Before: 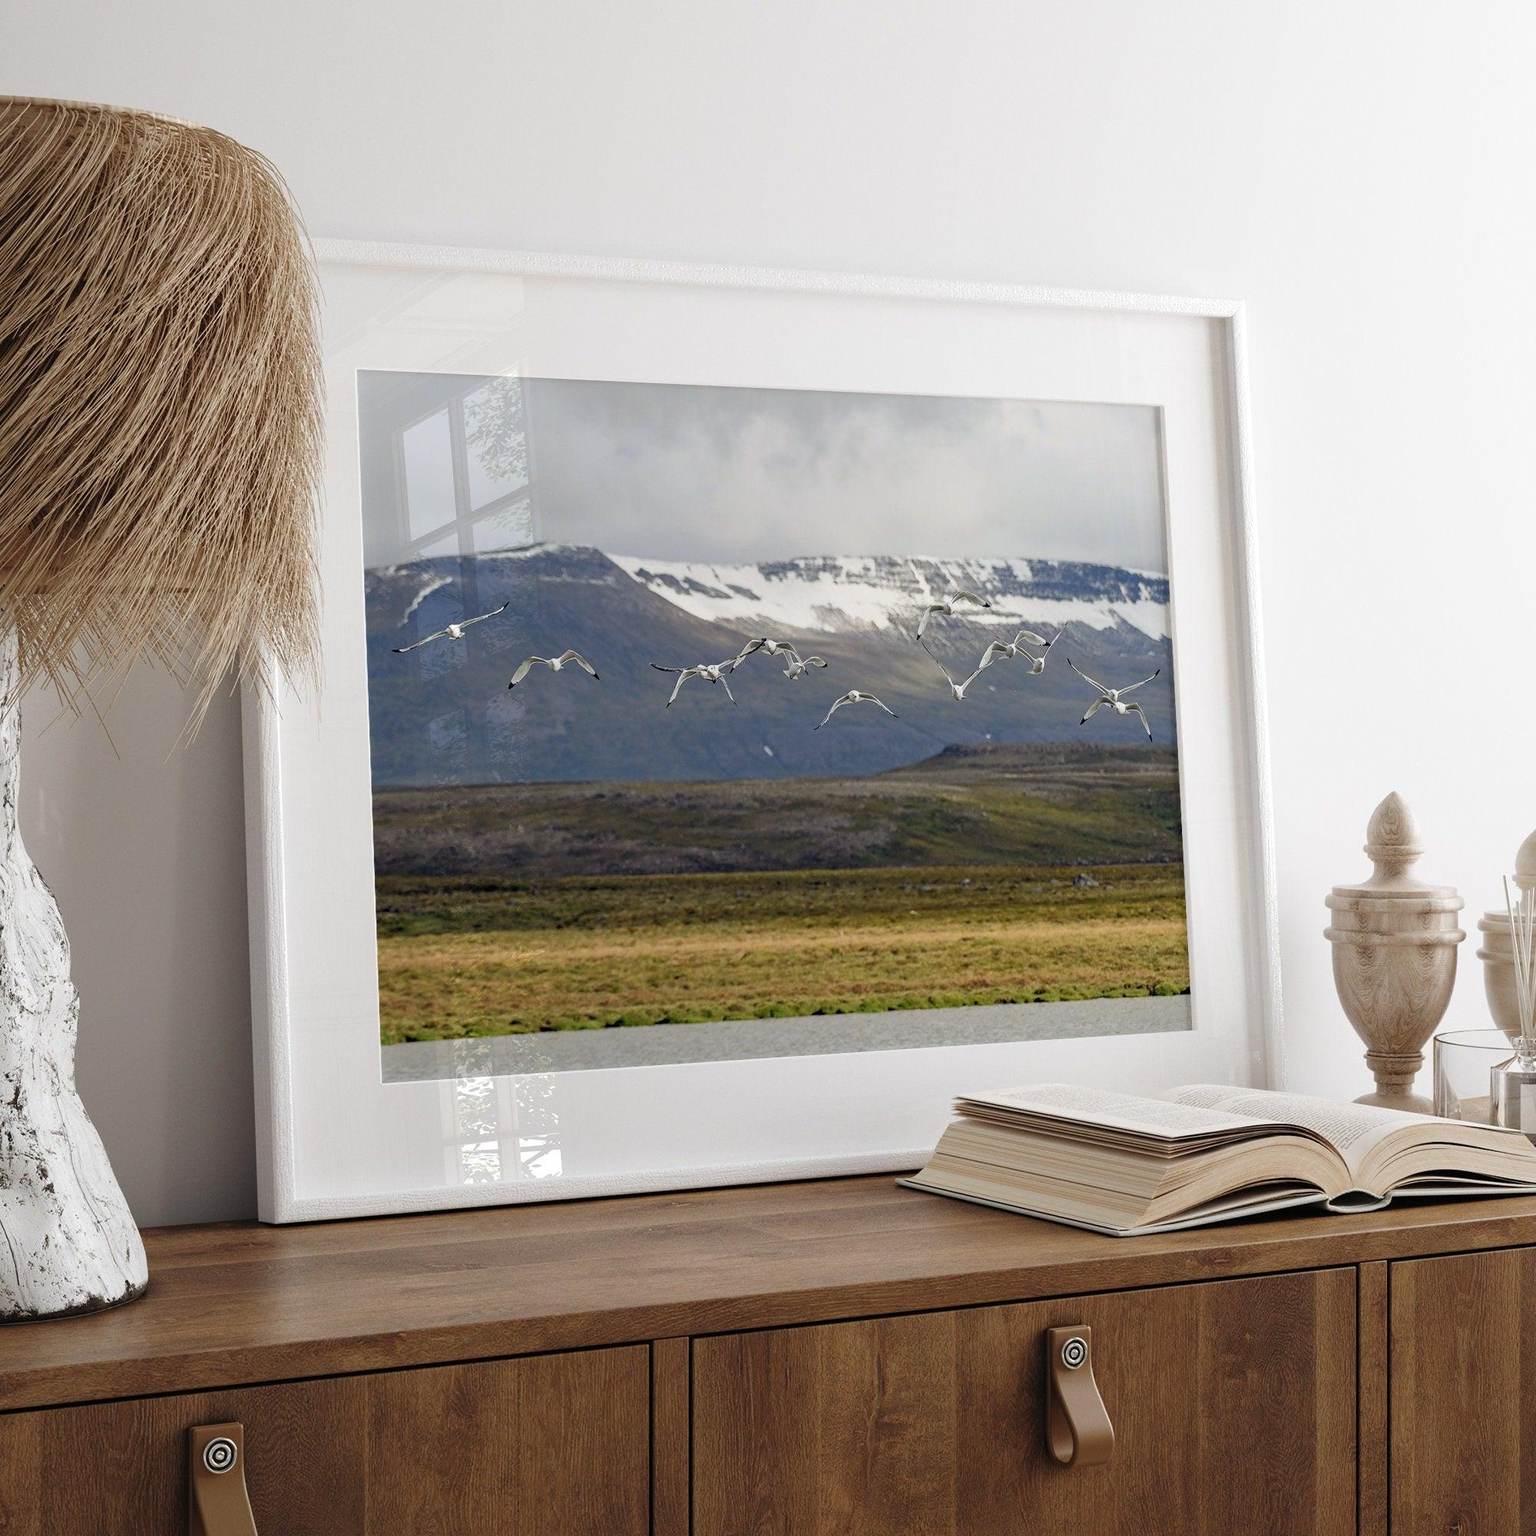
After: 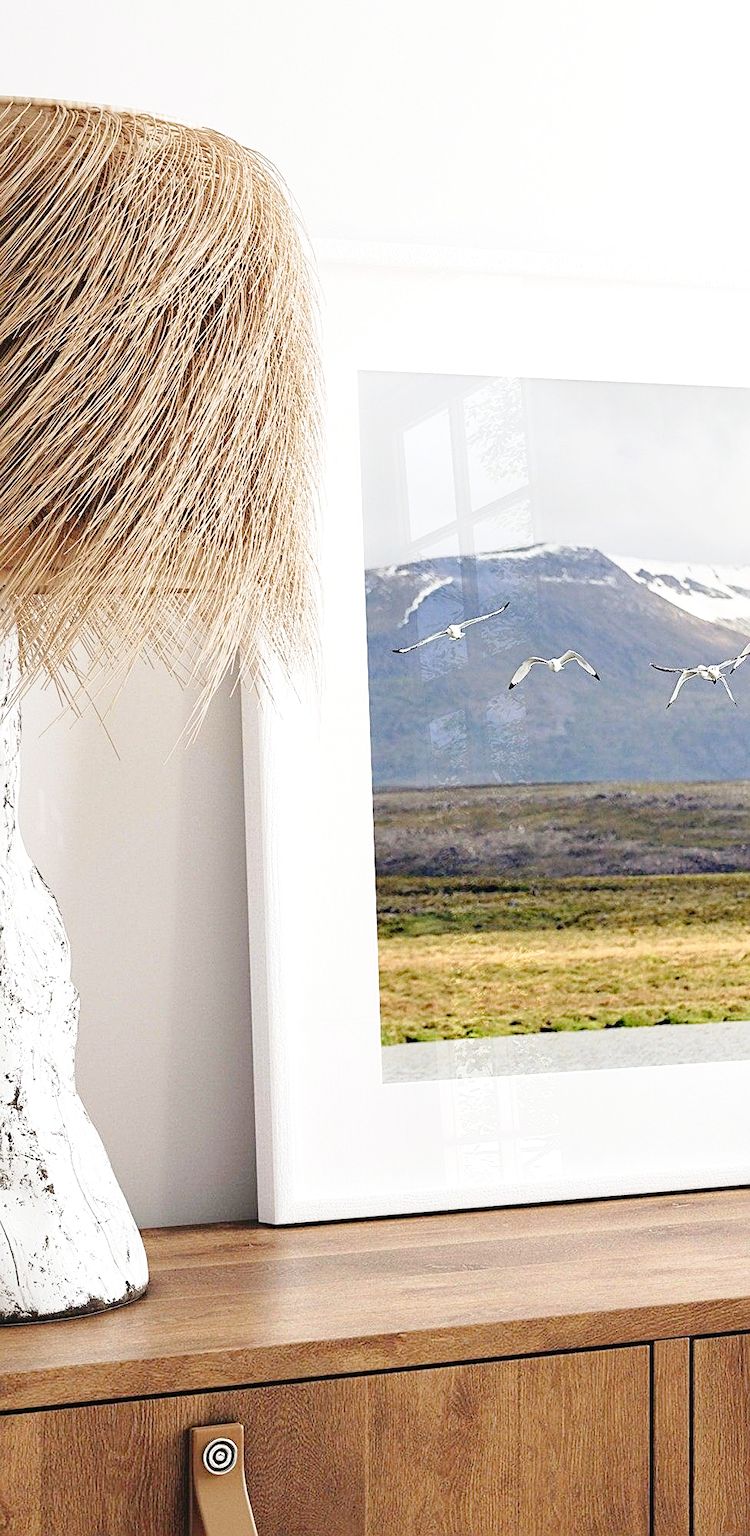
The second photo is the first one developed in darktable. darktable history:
tone curve: curves: ch0 [(0, 0.015) (0.084, 0.074) (0.162, 0.165) (0.304, 0.382) (0.466, 0.576) (0.654, 0.741) (0.848, 0.906) (0.984, 0.963)]; ch1 [(0, 0) (0.34, 0.235) (0.46, 0.46) (0.515, 0.502) (0.553, 0.567) (0.764, 0.815) (1, 1)]; ch2 [(0, 0) (0.44, 0.458) (0.479, 0.492) (0.524, 0.507) (0.547, 0.579) (0.673, 0.712) (1, 1)], preserve colors none
exposure: black level correction 0, exposure 0.953 EV, compensate highlight preservation false
sharpen: on, module defaults
crop and rotate: left 0.049%, top 0%, right 51.093%
base curve: curves: ch0 [(0, 0) (0.472, 0.508) (1, 1)], preserve colors none
